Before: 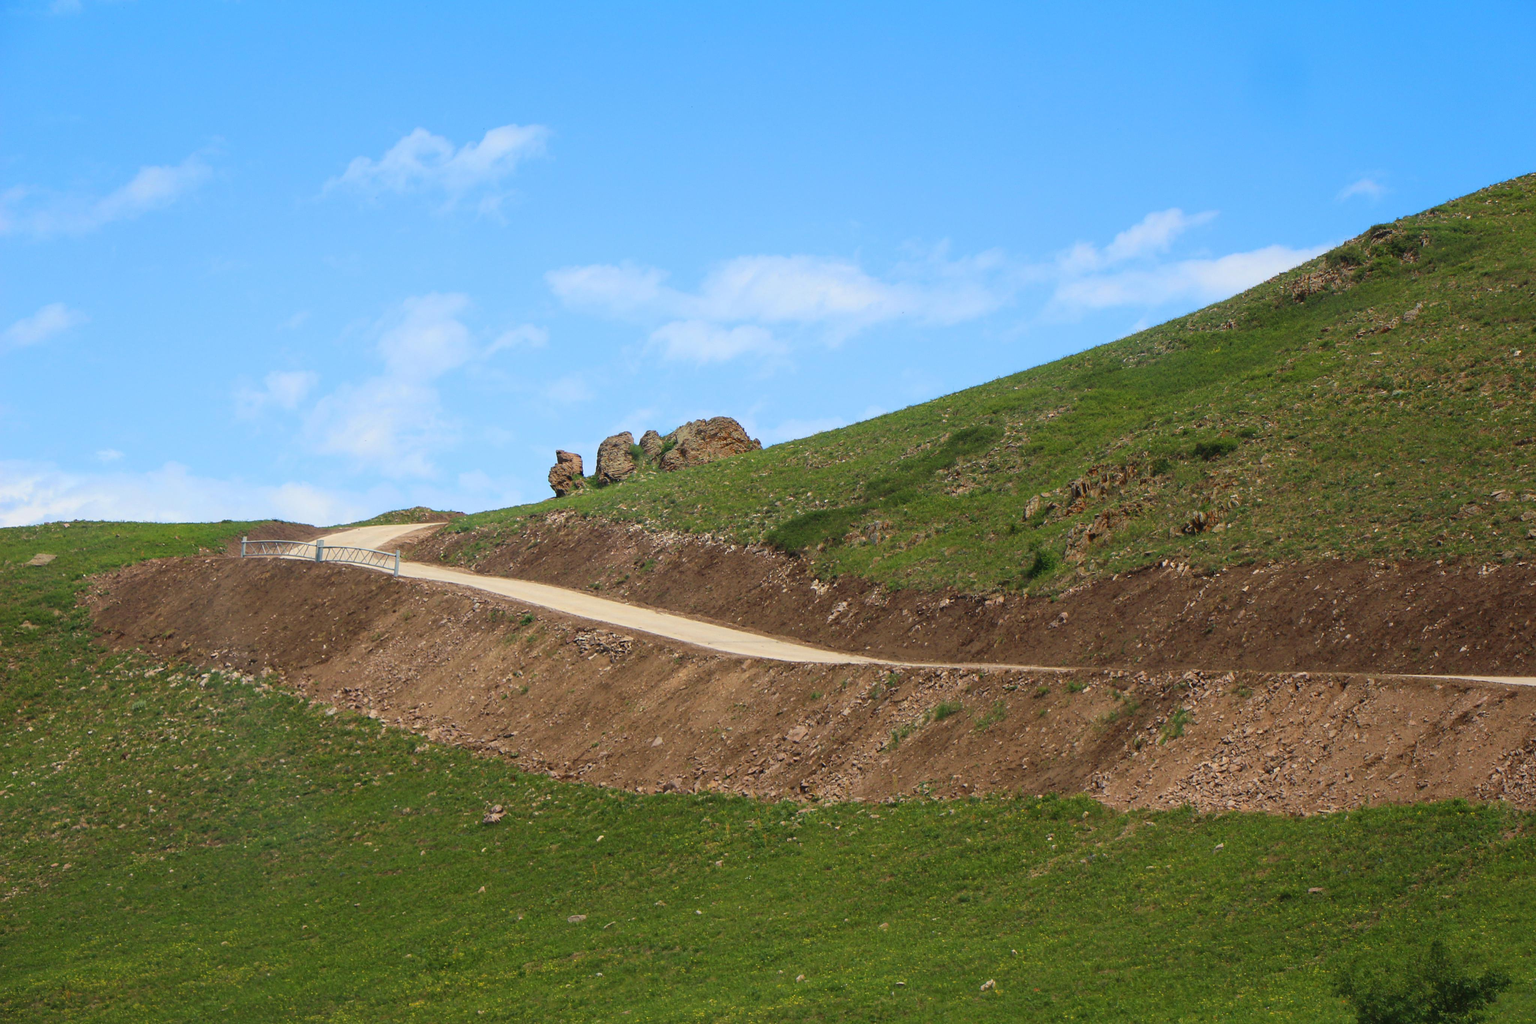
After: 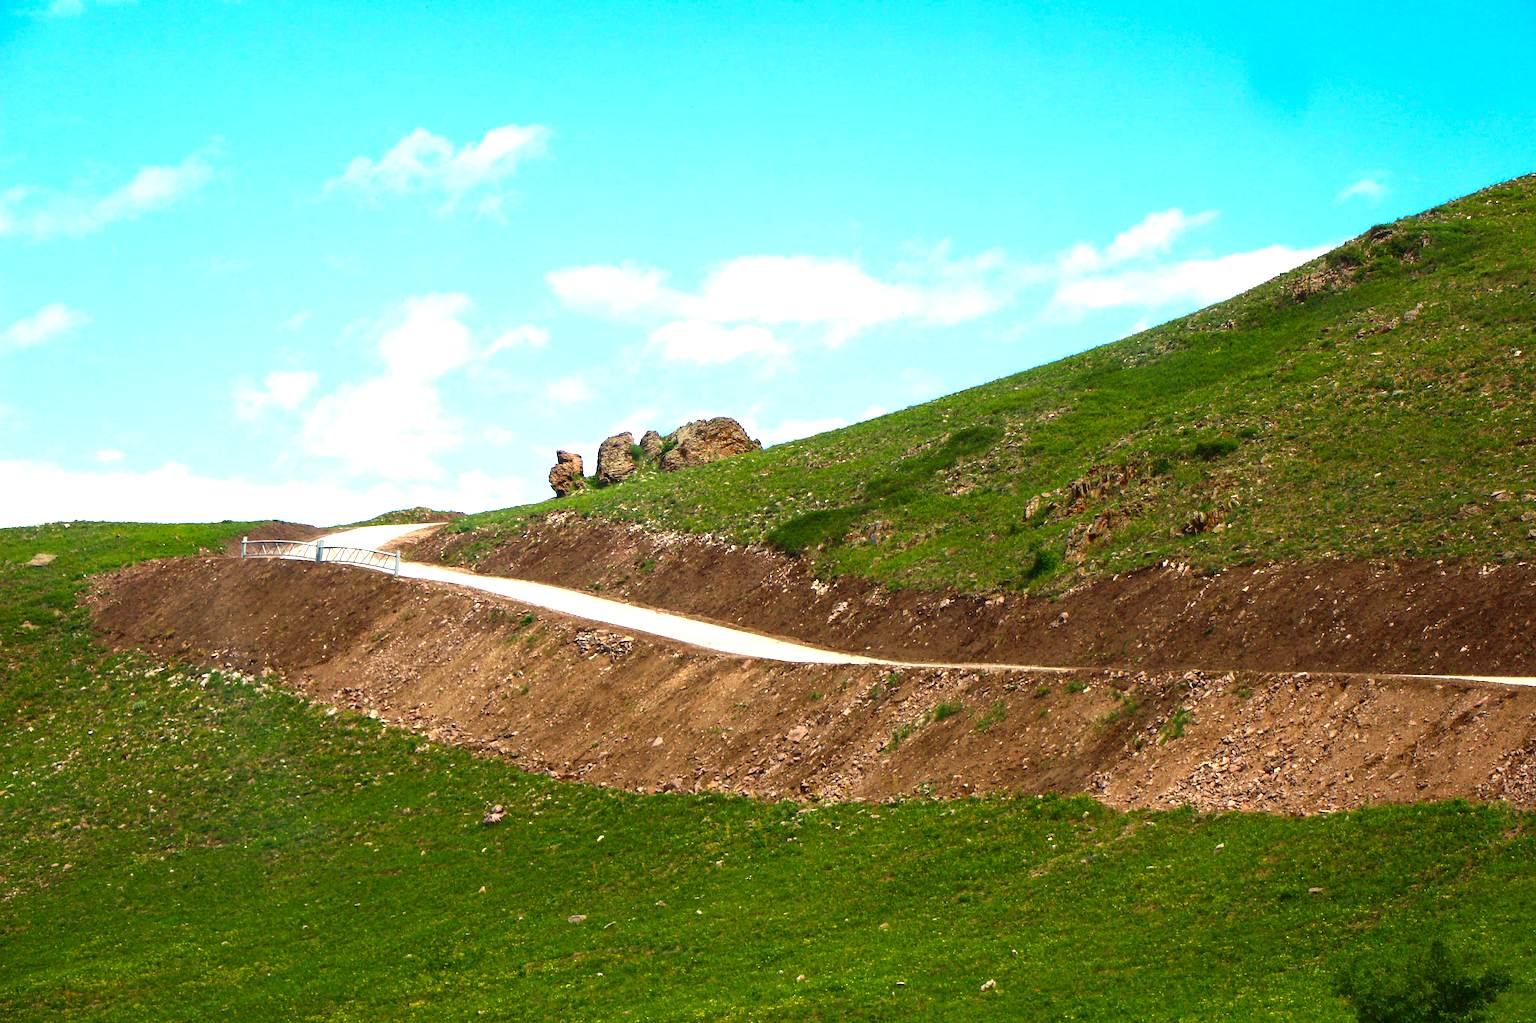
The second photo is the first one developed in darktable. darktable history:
exposure: black level correction 0, exposure 1.1 EV, compensate exposure bias true, compensate highlight preservation false
contrast brightness saturation: brightness -0.25, saturation 0.2
